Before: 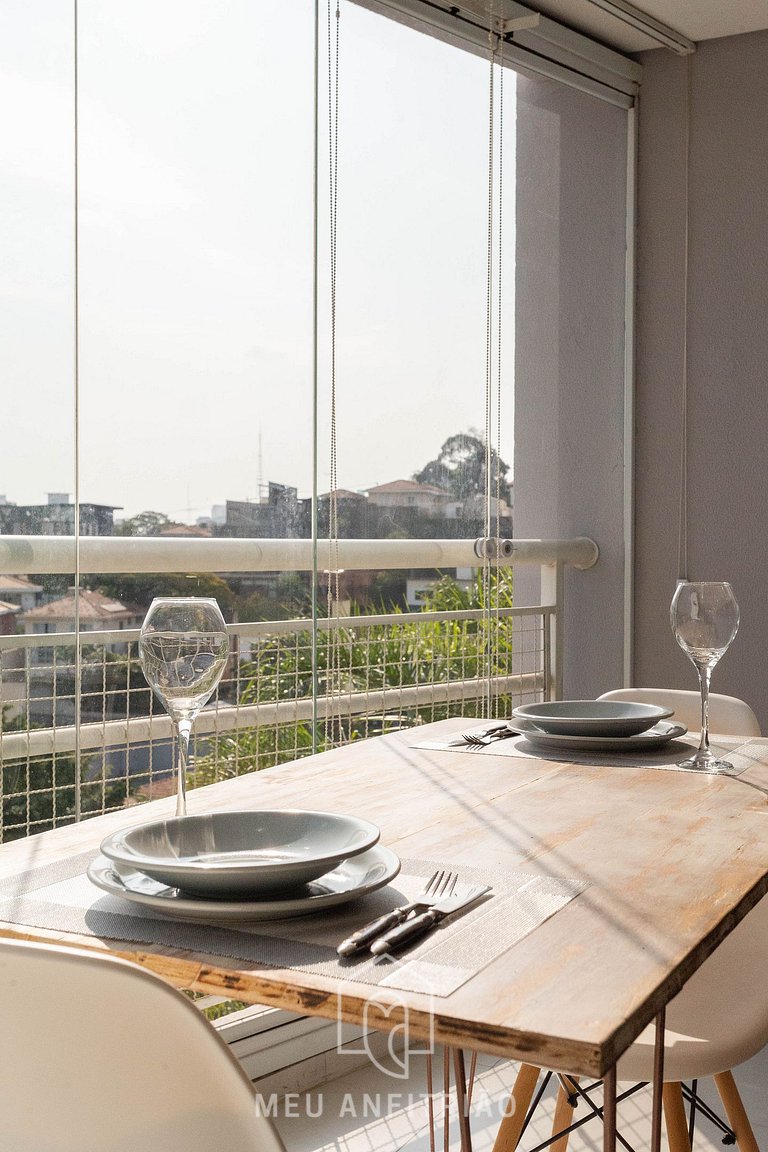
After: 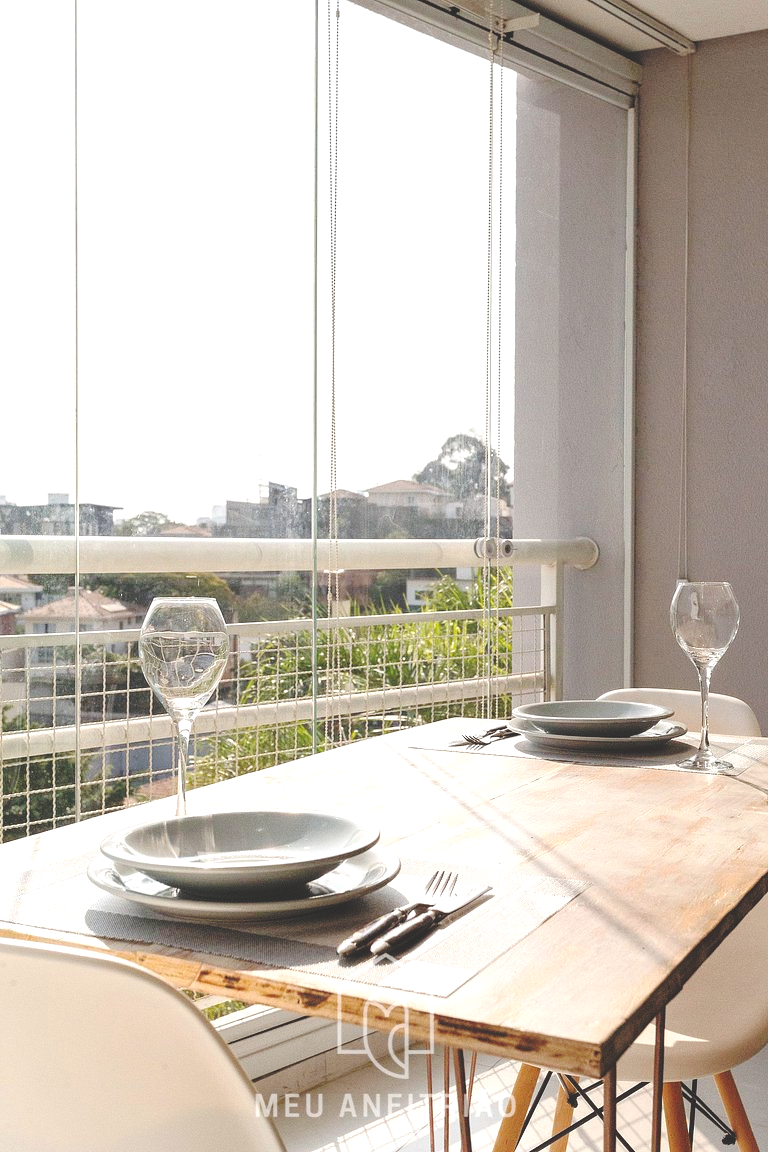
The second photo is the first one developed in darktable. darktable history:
exposure: black level correction 0.001, exposure 0.5 EV, compensate exposure bias true, compensate highlight preservation false
white balance: red 1, blue 1
base curve: curves: ch0 [(0, 0.024) (0.055, 0.065) (0.121, 0.166) (0.236, 0.319) (0.693, 0.726) (1, 1)], preserve colors none
